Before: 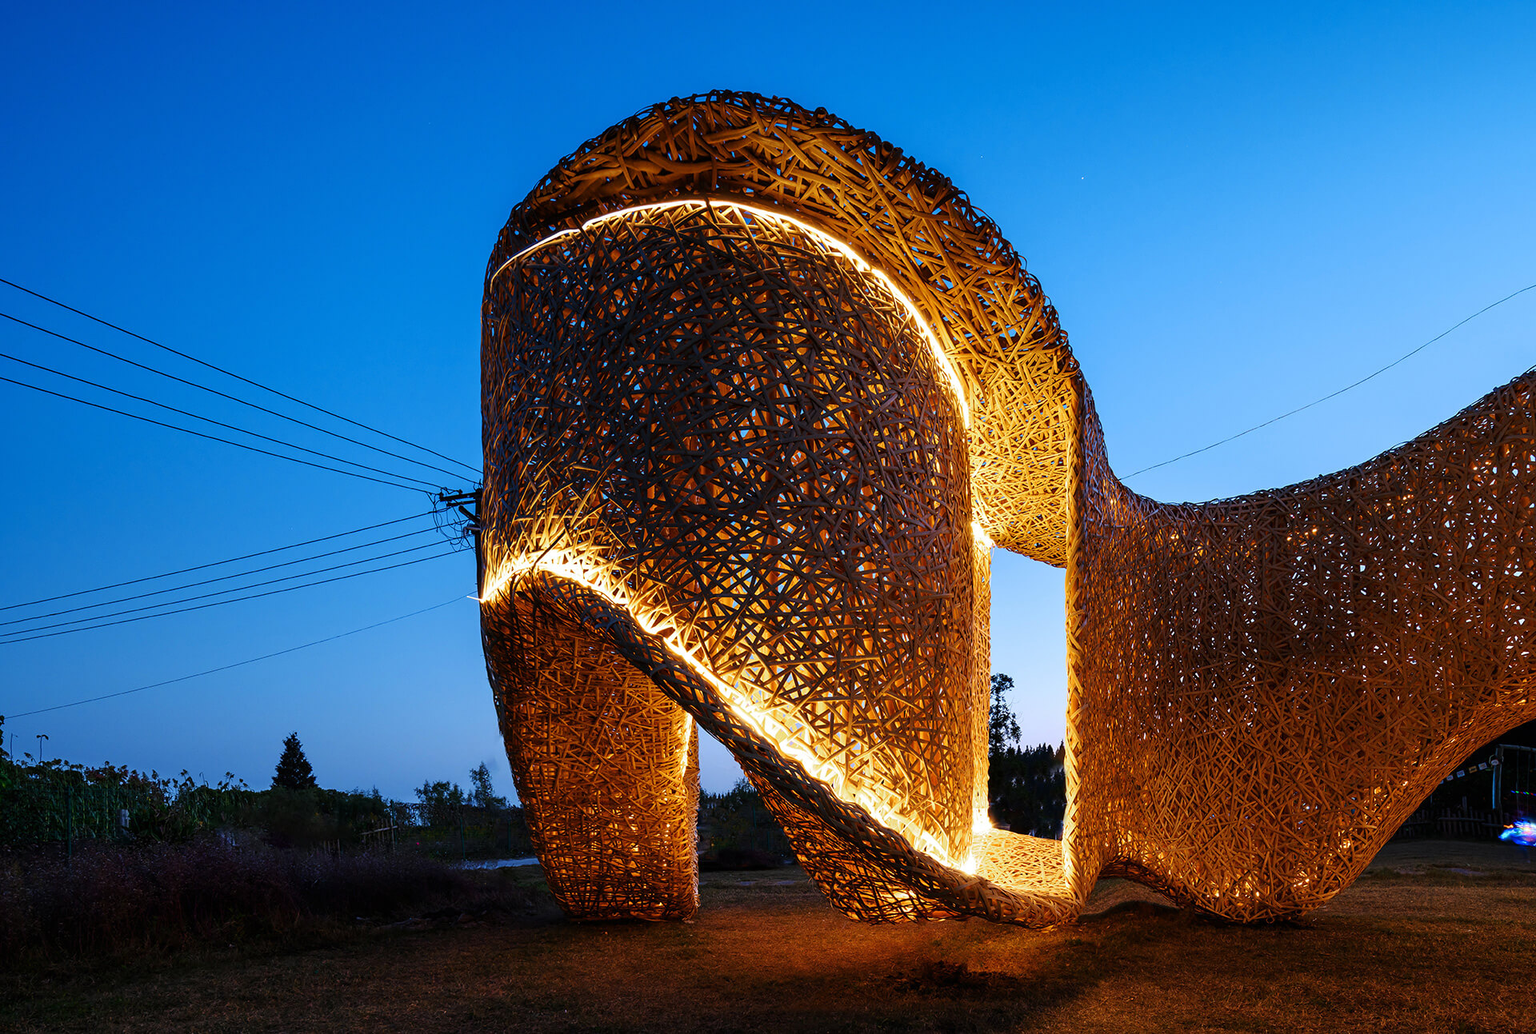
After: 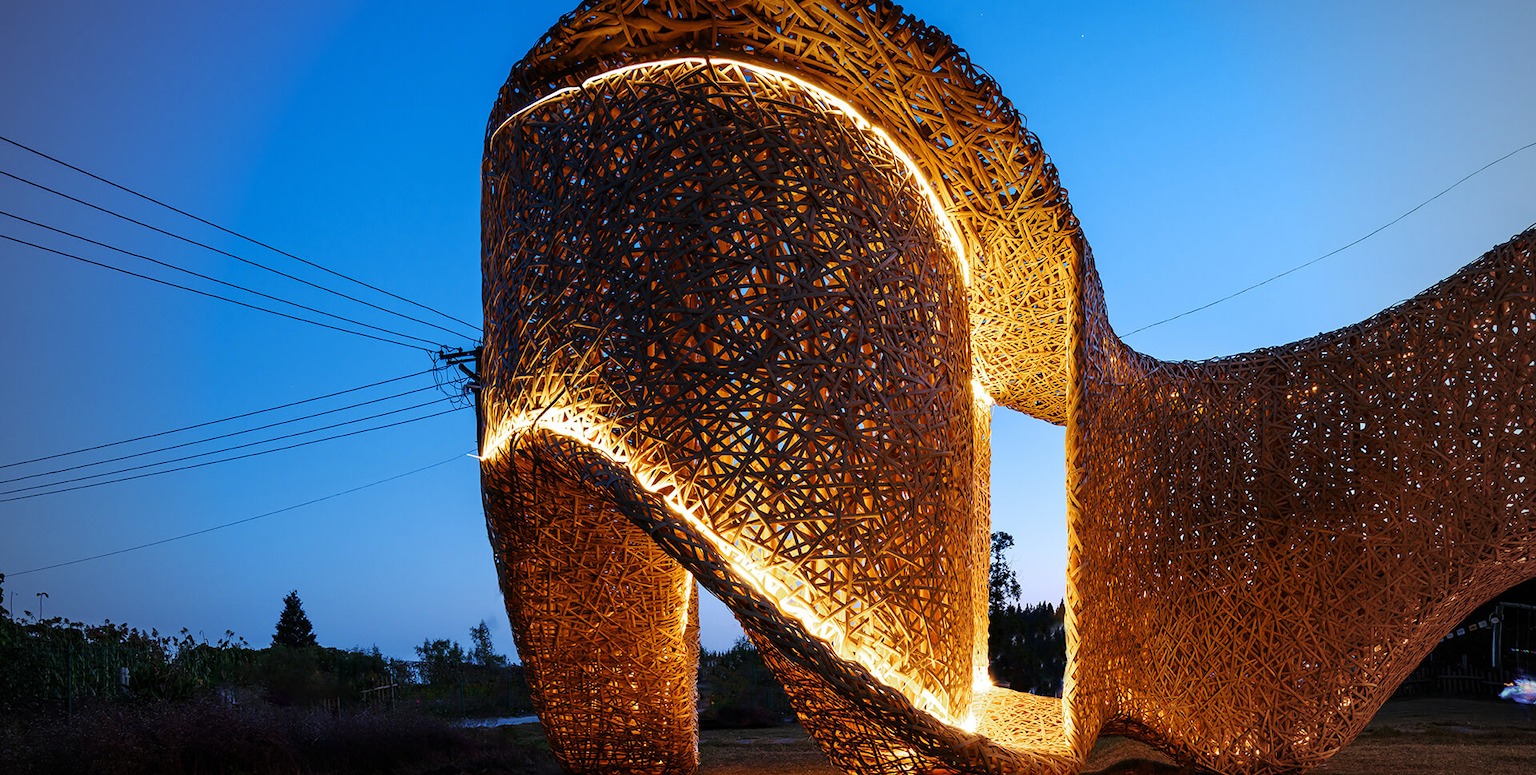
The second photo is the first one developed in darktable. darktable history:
crop: top 13.819%, bottom 11.169%
vignetting: fall-off start 71.74%
